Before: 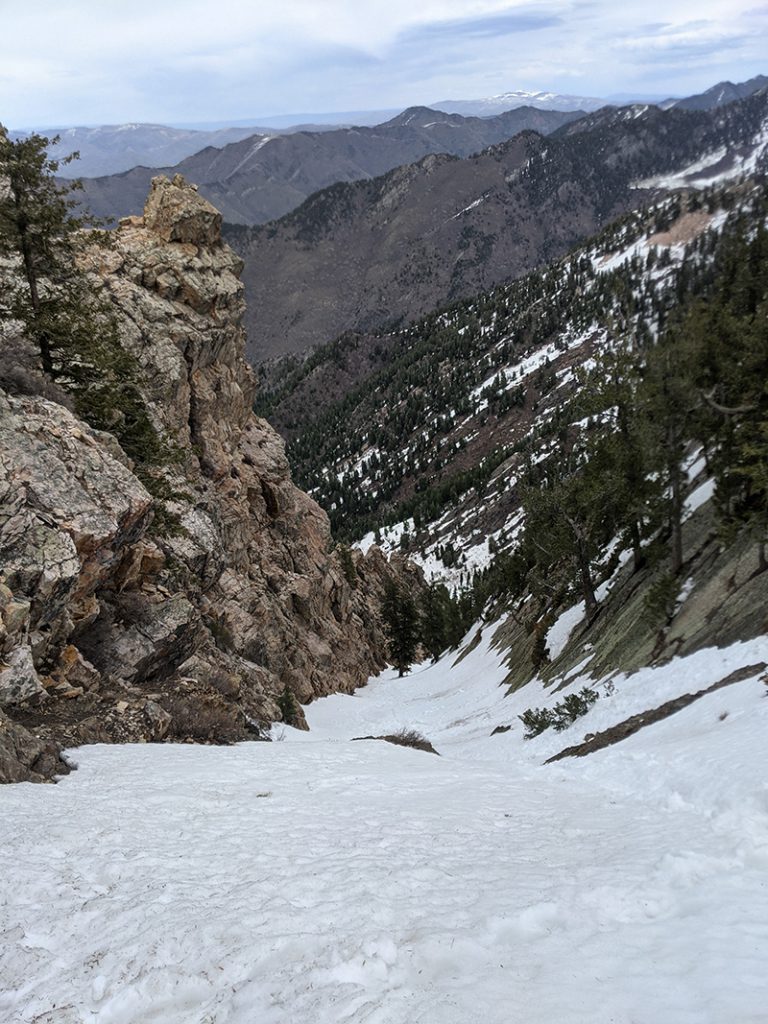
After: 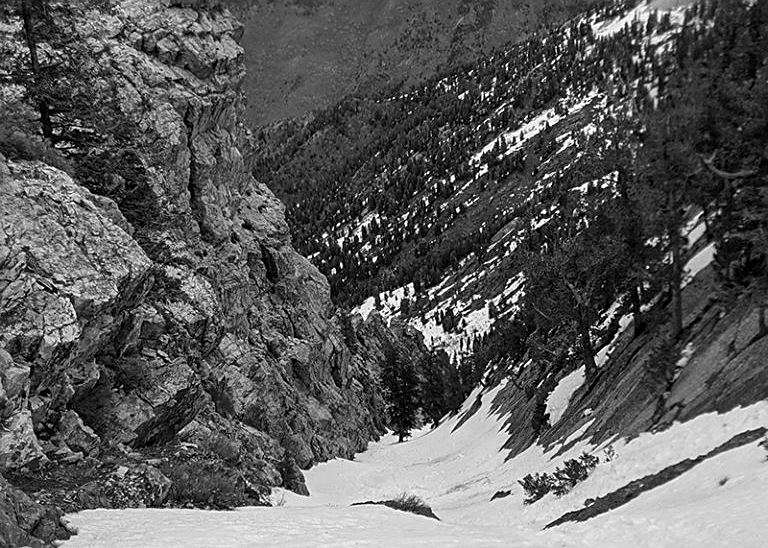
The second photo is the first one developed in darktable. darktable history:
sharpen: on, module defaults
color zones: curves: ch0 [(0.004, 0.588) (0.116, 0.636) (0.259, 0.476) (0.423, 0.464) (0.75, 0.5)]; ch1 [(0, 0) (0.143, 0) (0.286, 0) (0.429, 0) (0.571, 0) (0.714, 0) (0.857, 0)]
crop and rotate: top 23.043%, bottom 23.437%
